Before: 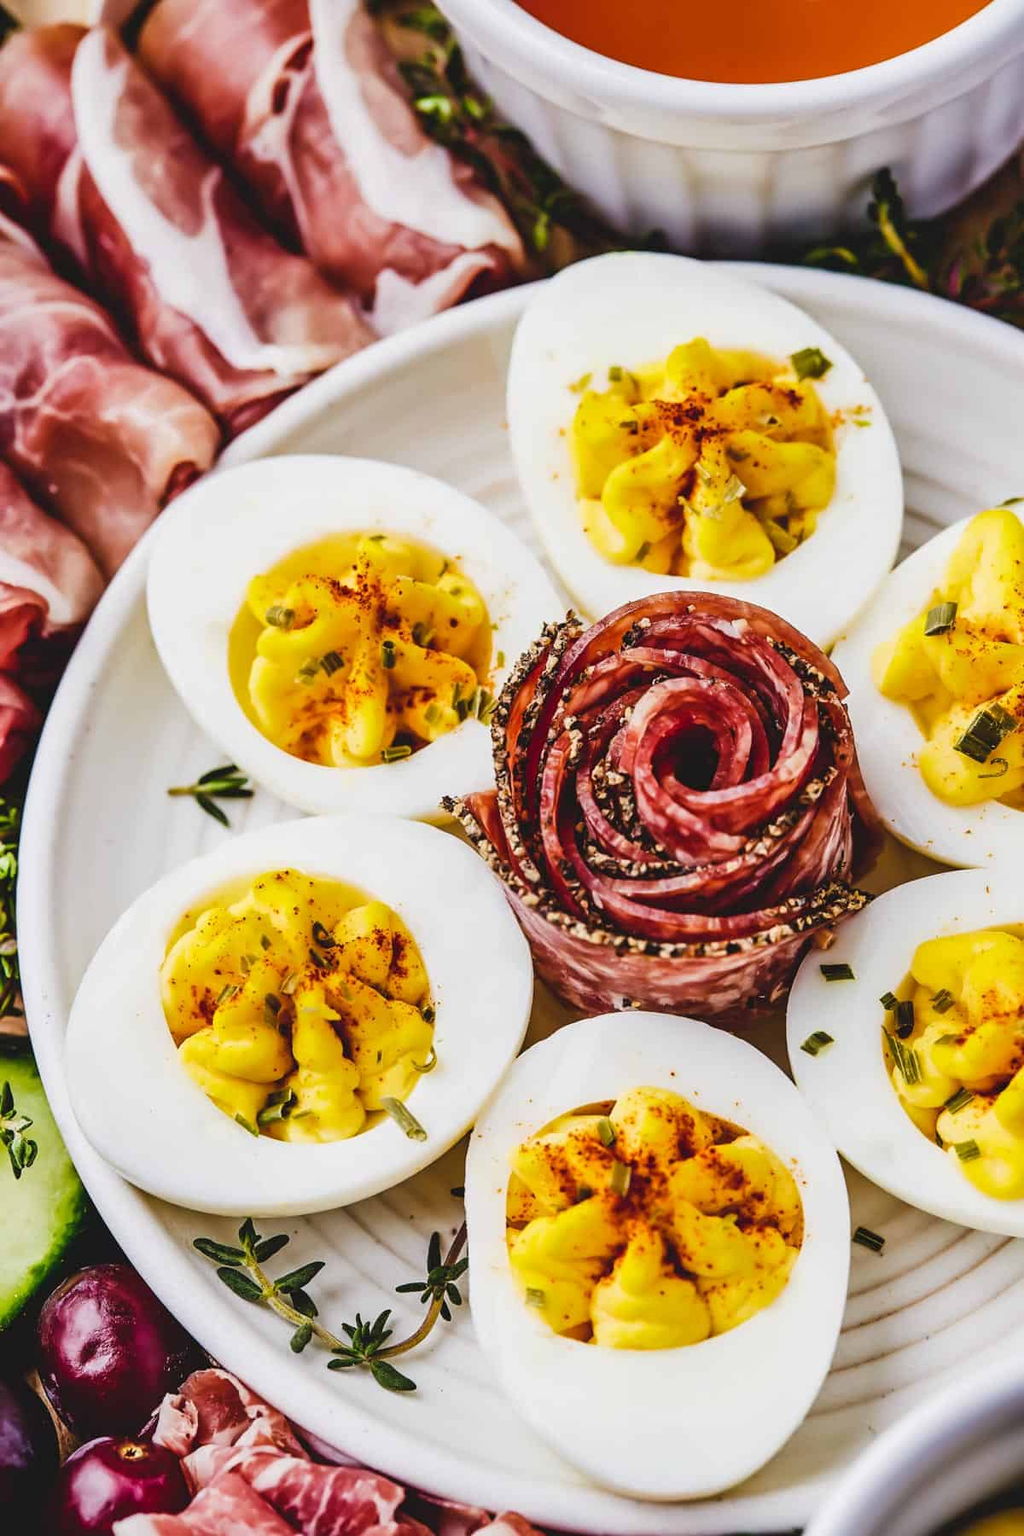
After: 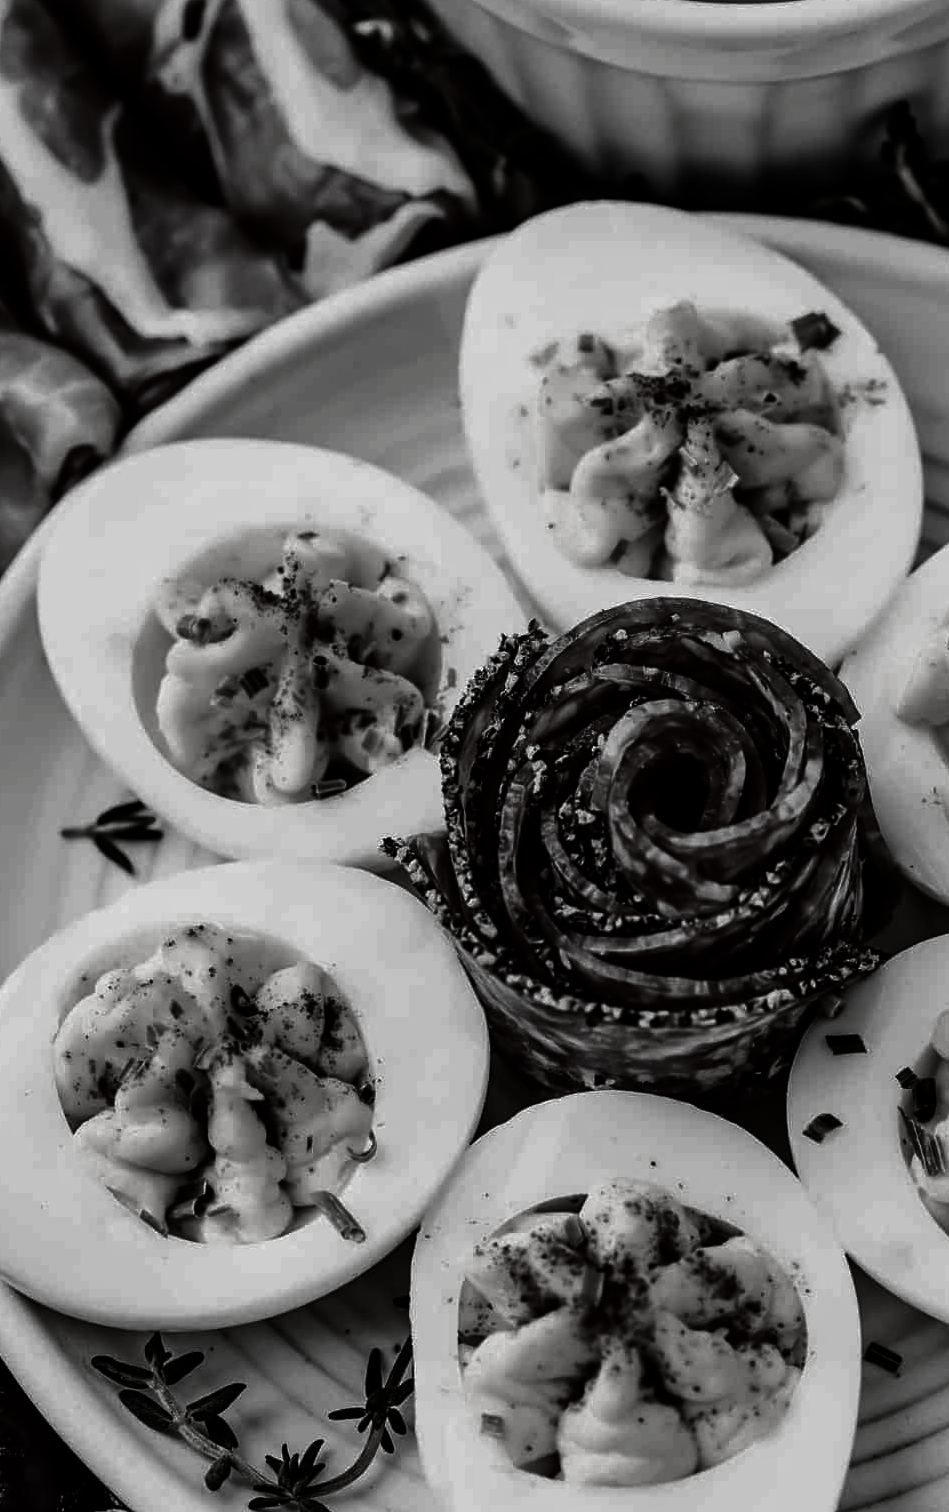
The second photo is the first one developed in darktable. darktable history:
crop: left 11.287%, top 5.317%, right 9.591%, bottom 10.642%
color balance rgb: shadows lift › luminance -21.27%, shadows lift › chroma 6.592%, shadows lift › hue 271.85°, linear chroma grading › global chroma 9.039%, perceptual saturation grading › global saturation 0.477%, perceptual saturation grading › highlights -29.58%, perceptual saturation grading › mid-tones 29.038%, perceptual saturation grading › shadows 58.512%, perceptual brilliance grading › mid-tones 9.74%, perceptual brilliance grading › shadows 15.113%
contrast brightness saturation: contrast 0.019, brightness -0.993, saturation -0.984
